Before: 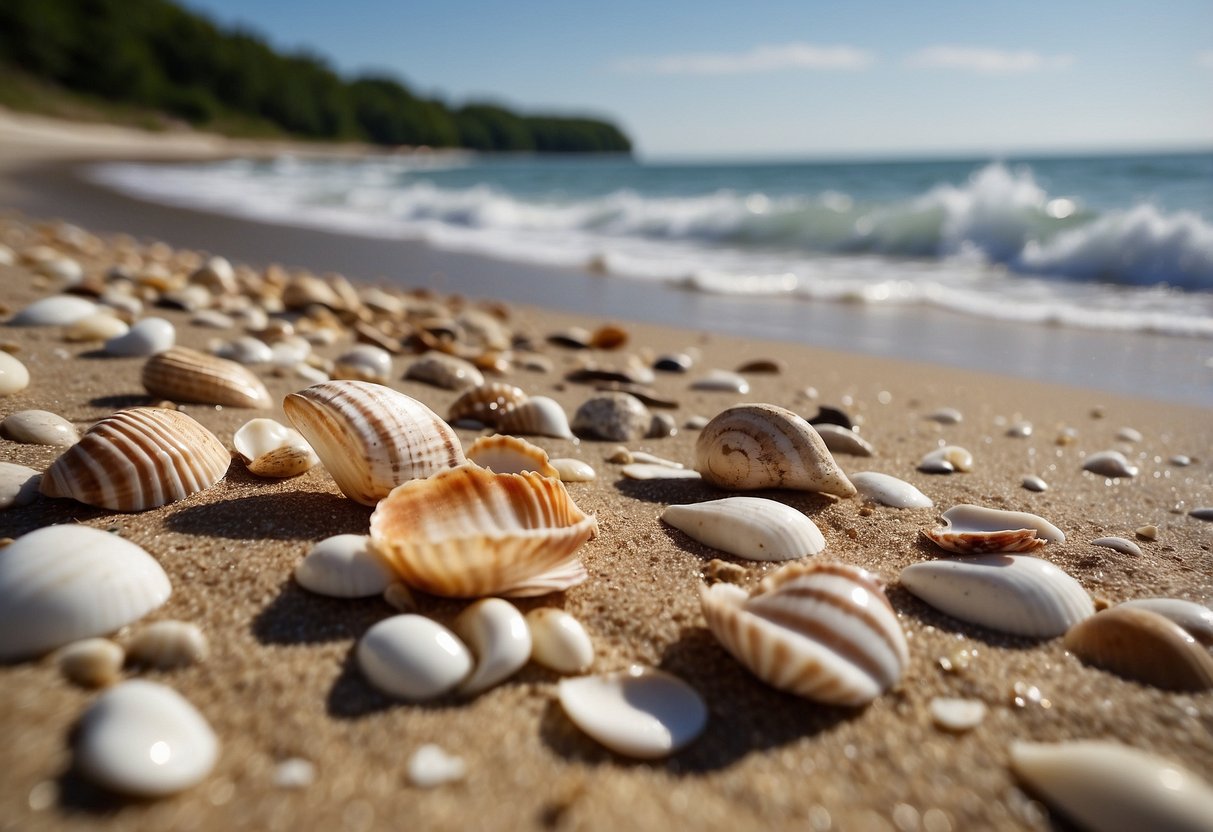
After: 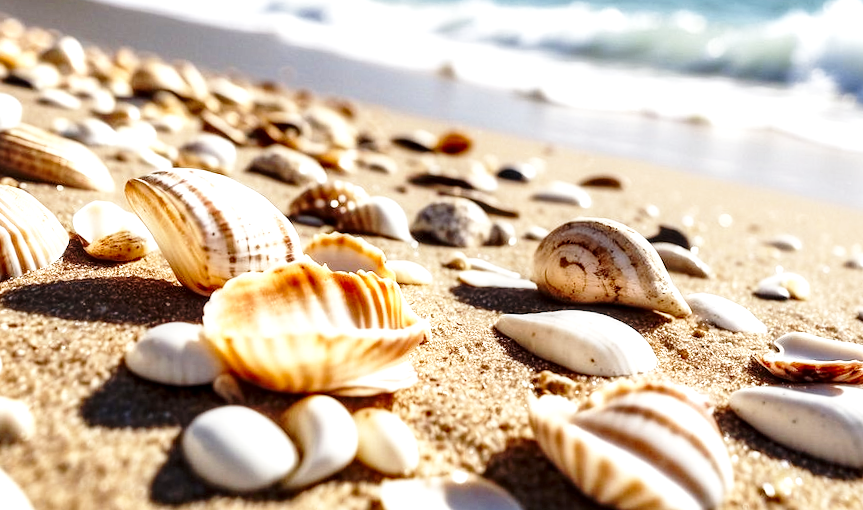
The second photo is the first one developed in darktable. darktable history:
exposure: black level correction 0, exposure 0.7 EV, compensate highlight preservation false
local contrast: detail 150%
crop and rotate: angle -3.69°, left 9.887%, top 21.027%, right 12.416%, bottom 11.921%
base curve: curves: ch0 [(0, 0) (0.028, 0.03) (0.121, 0.232) (0.46, 0.748) (0.859, 0.968) (1, 1)], preserve colors none
